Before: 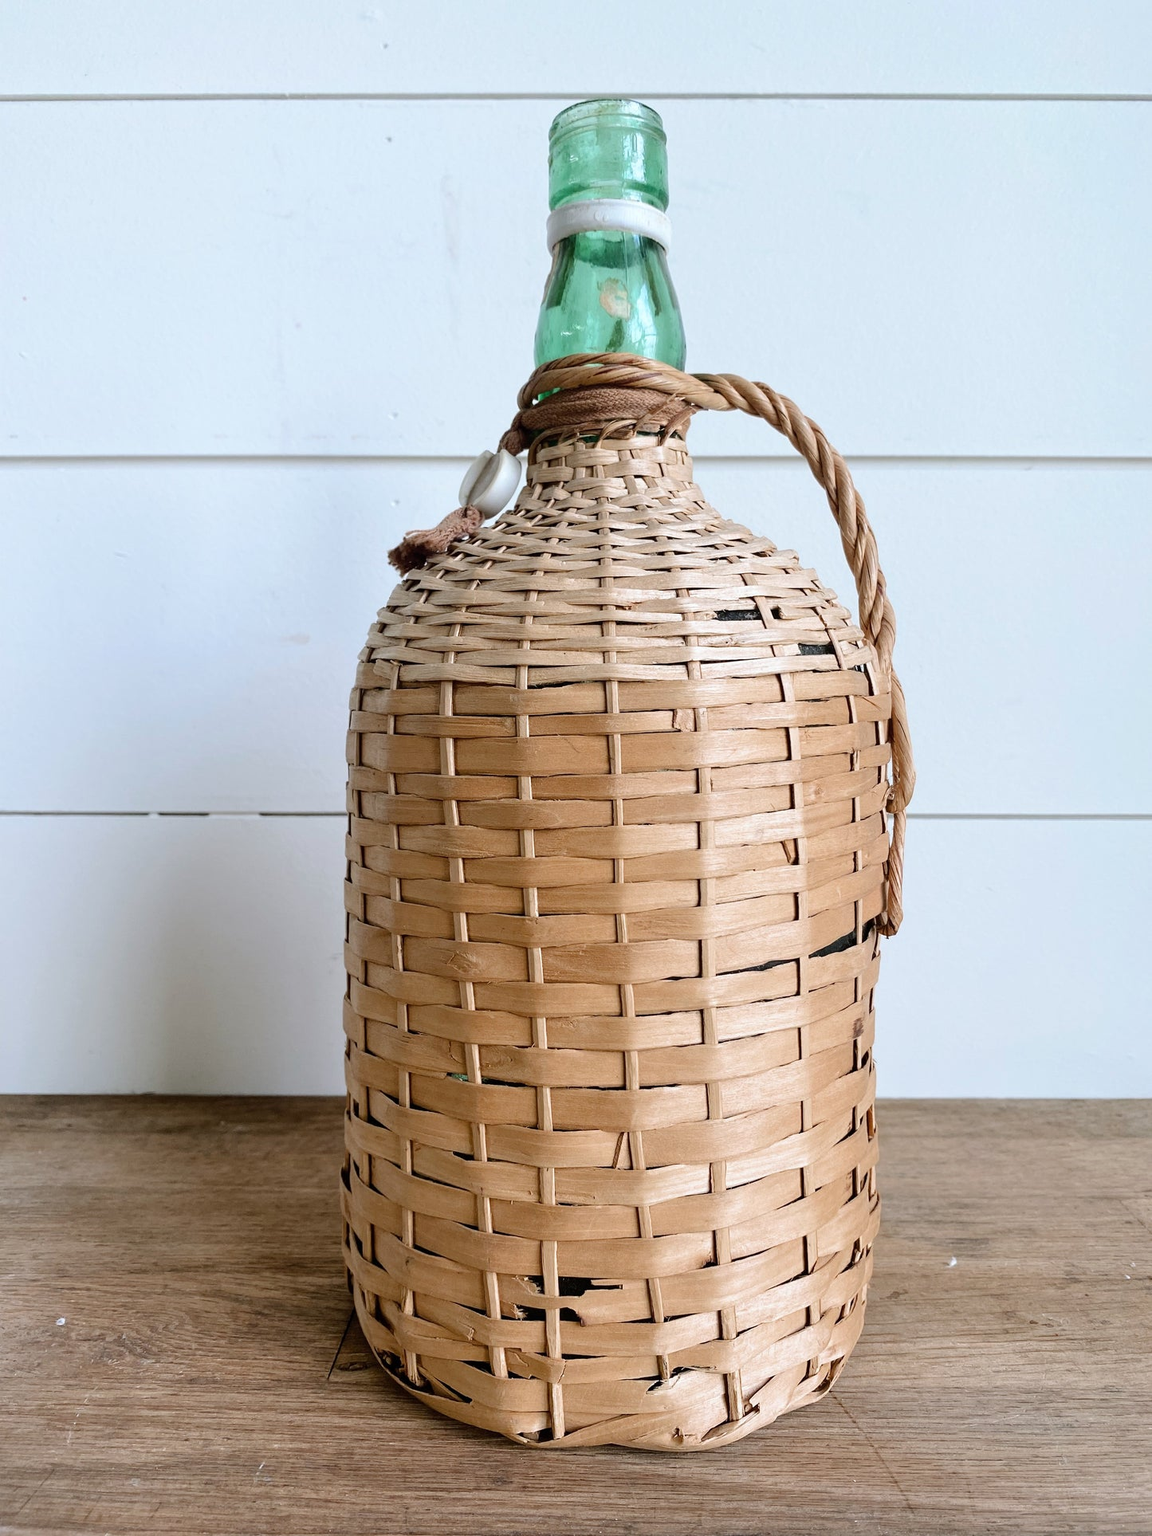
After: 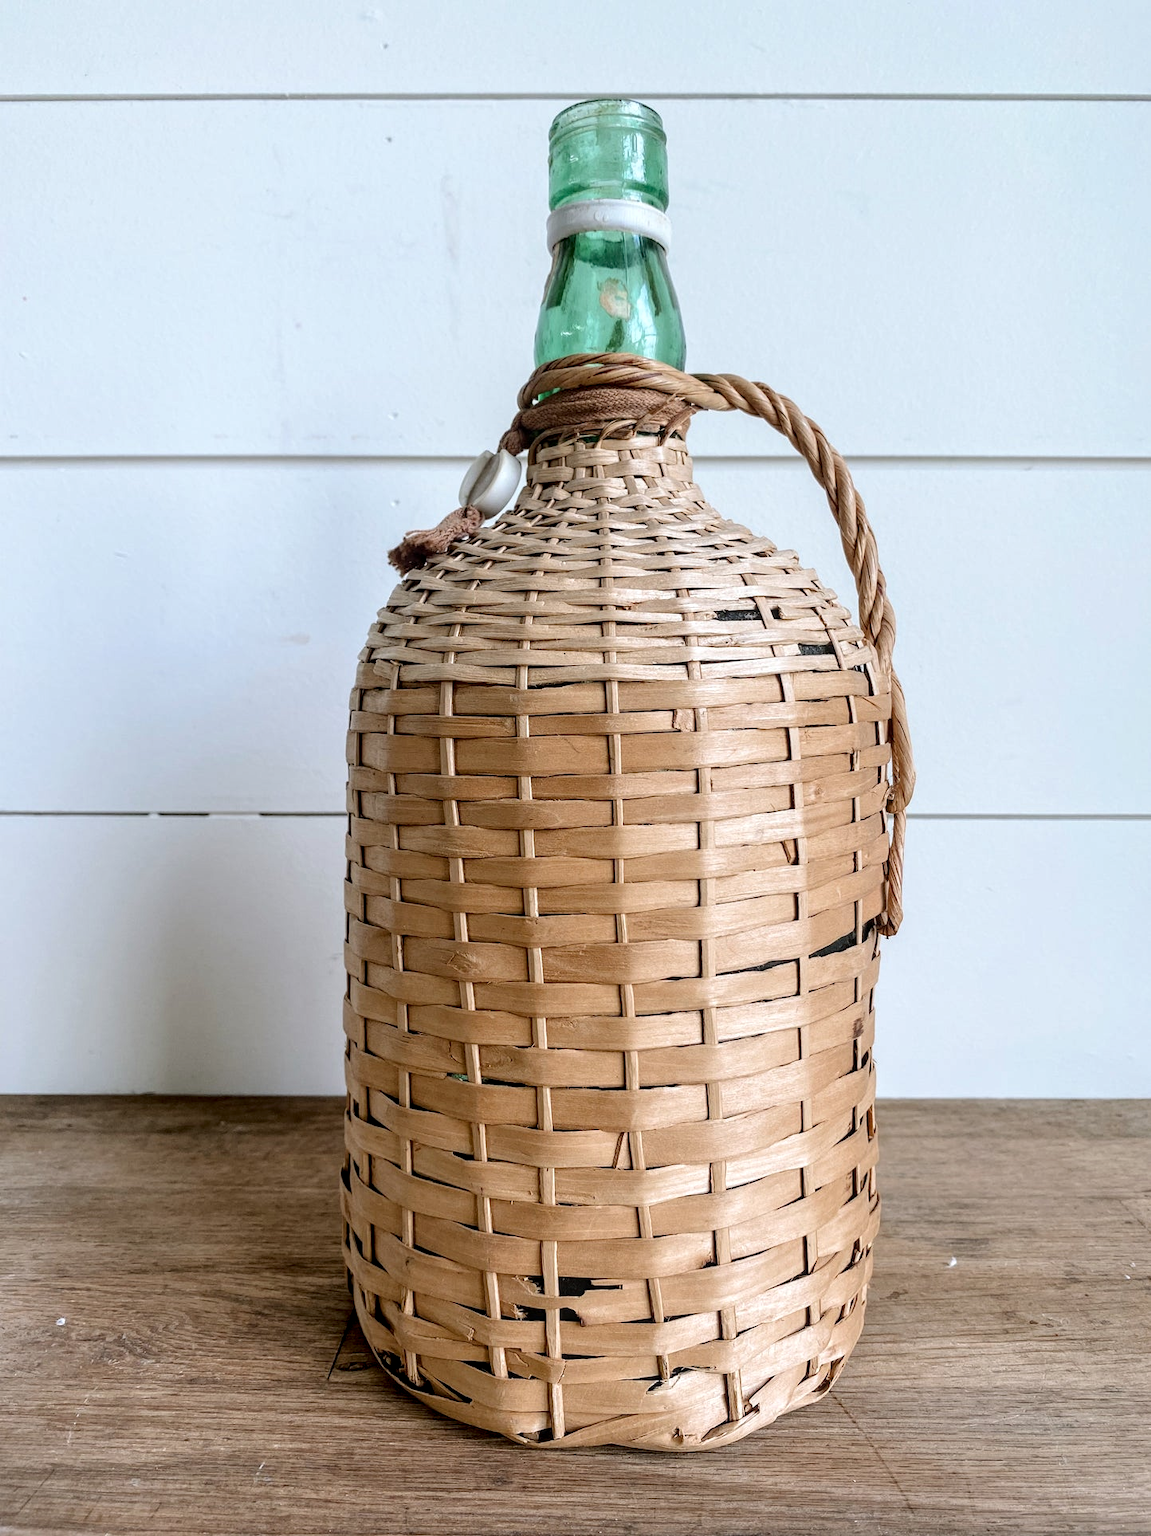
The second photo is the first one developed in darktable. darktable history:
local contrast: detail 130%
color correction: saturation 0.98
tone equalizer: on, module defaults
